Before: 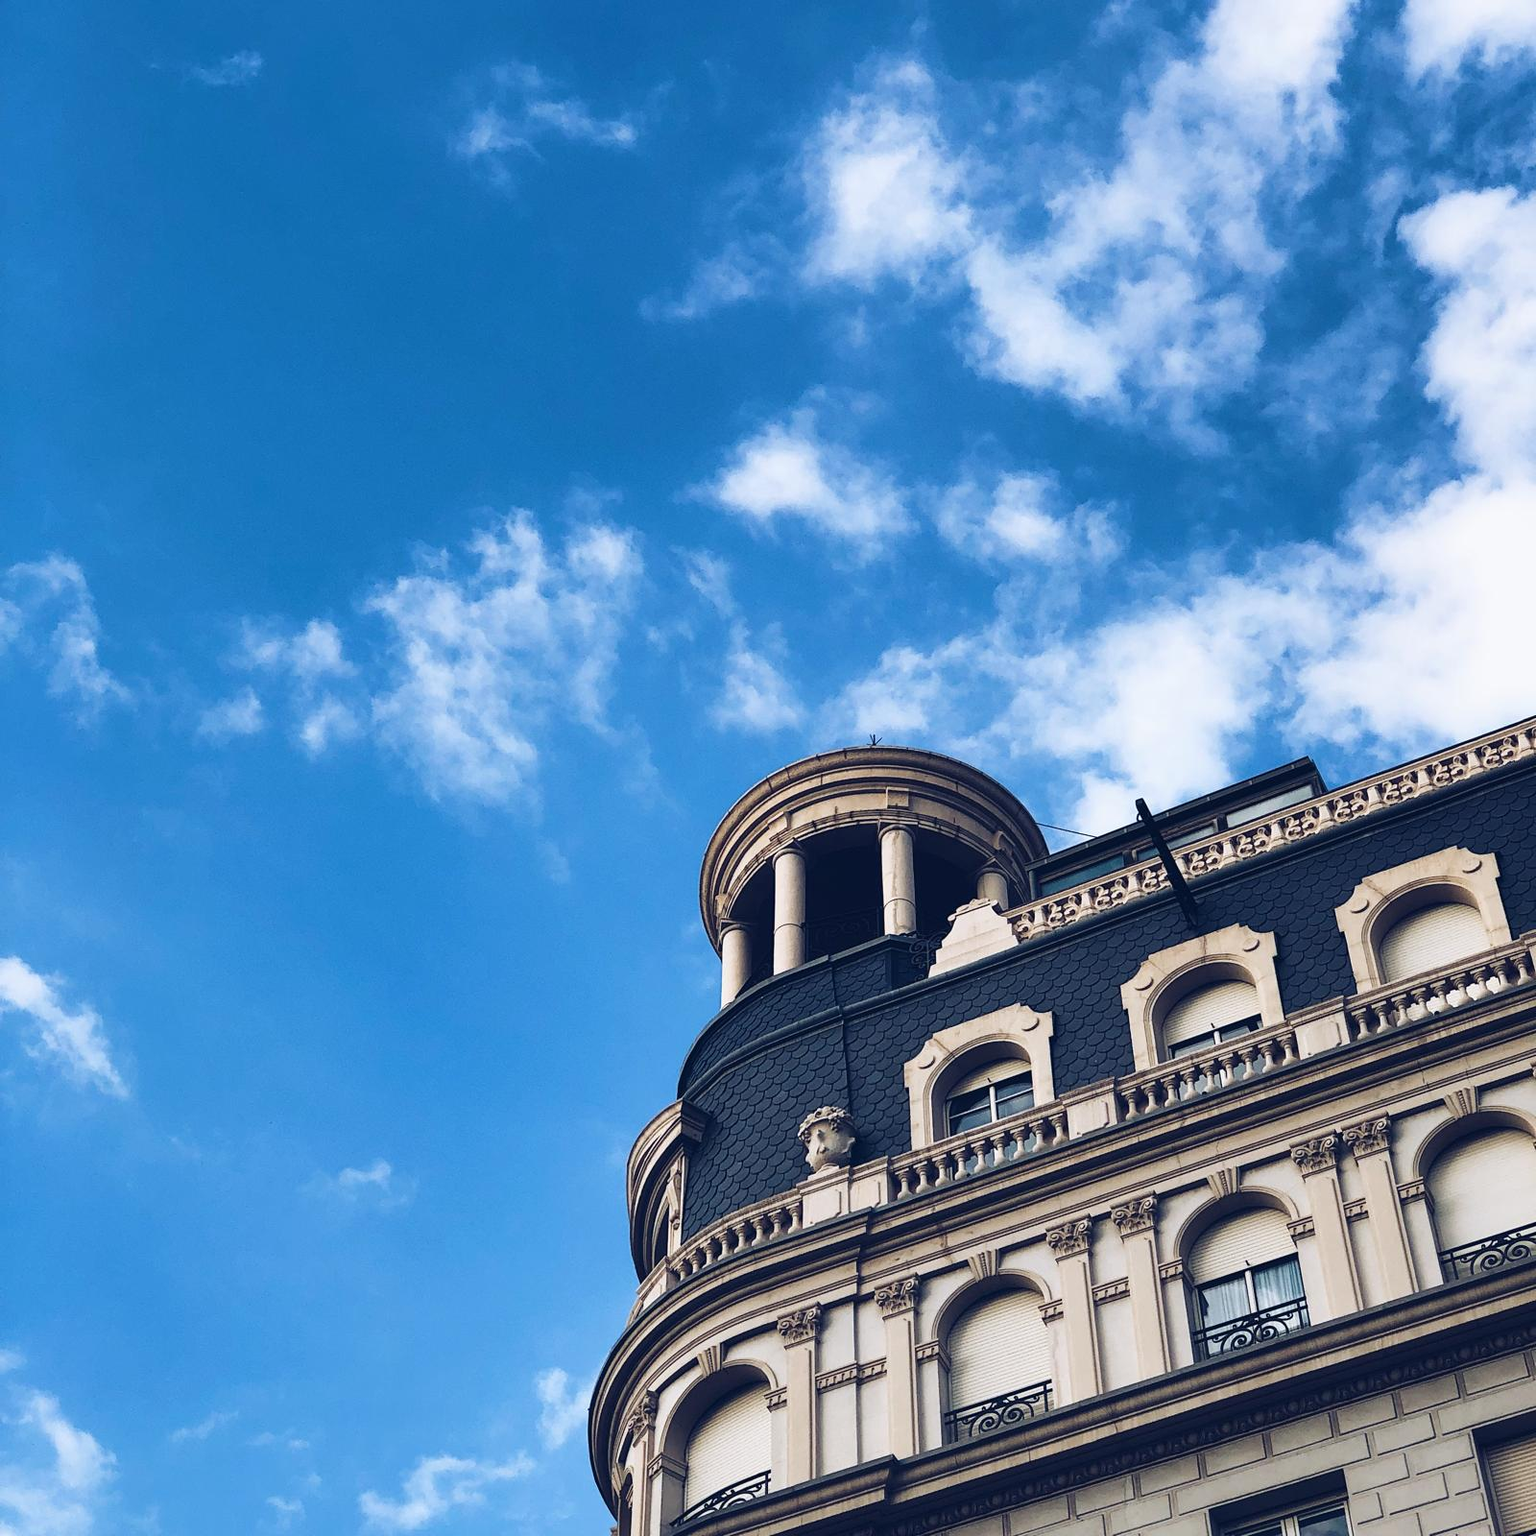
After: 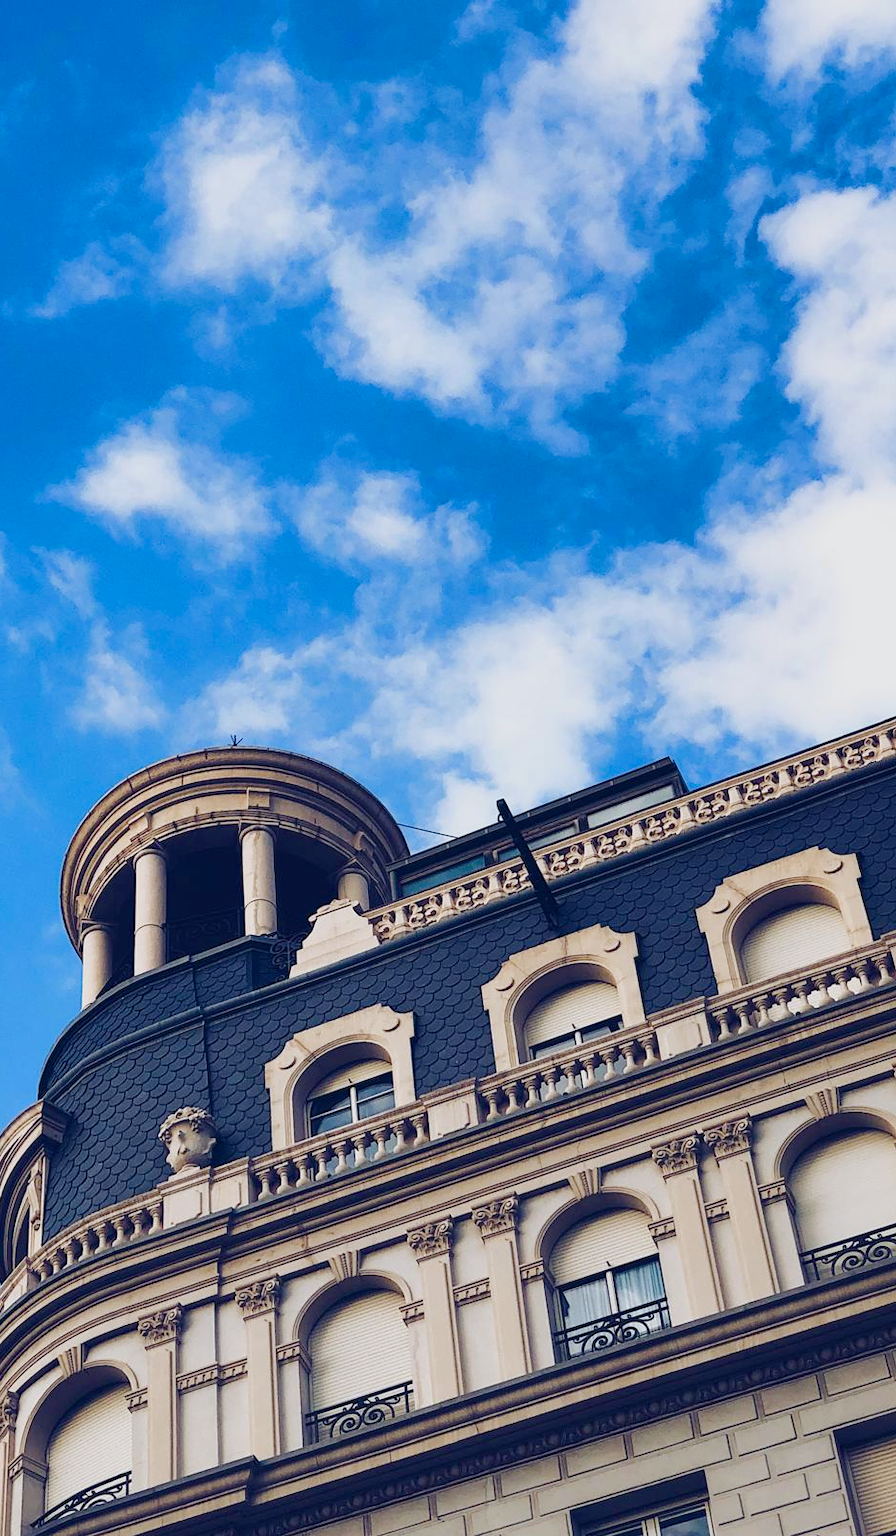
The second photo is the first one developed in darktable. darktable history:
crop: left 41.662%
color balance rgb: power › luminance -3.793%, power › chroma 0.544%, power › hue 37.22°, linear chroma grading › global chroma 14.675%, perceptual saturation grading › global saturation 20%, perceptual saturation grading › highlights -24.854%, perceptual saturation grading › shadows 24.179%, perceptual brilliance grading › mid-tones 10.227%, perceptual brilliance grading › shadows 15.843%, contrast -10.529%
color correction: highlights b* -0.043, saturation 0.861
